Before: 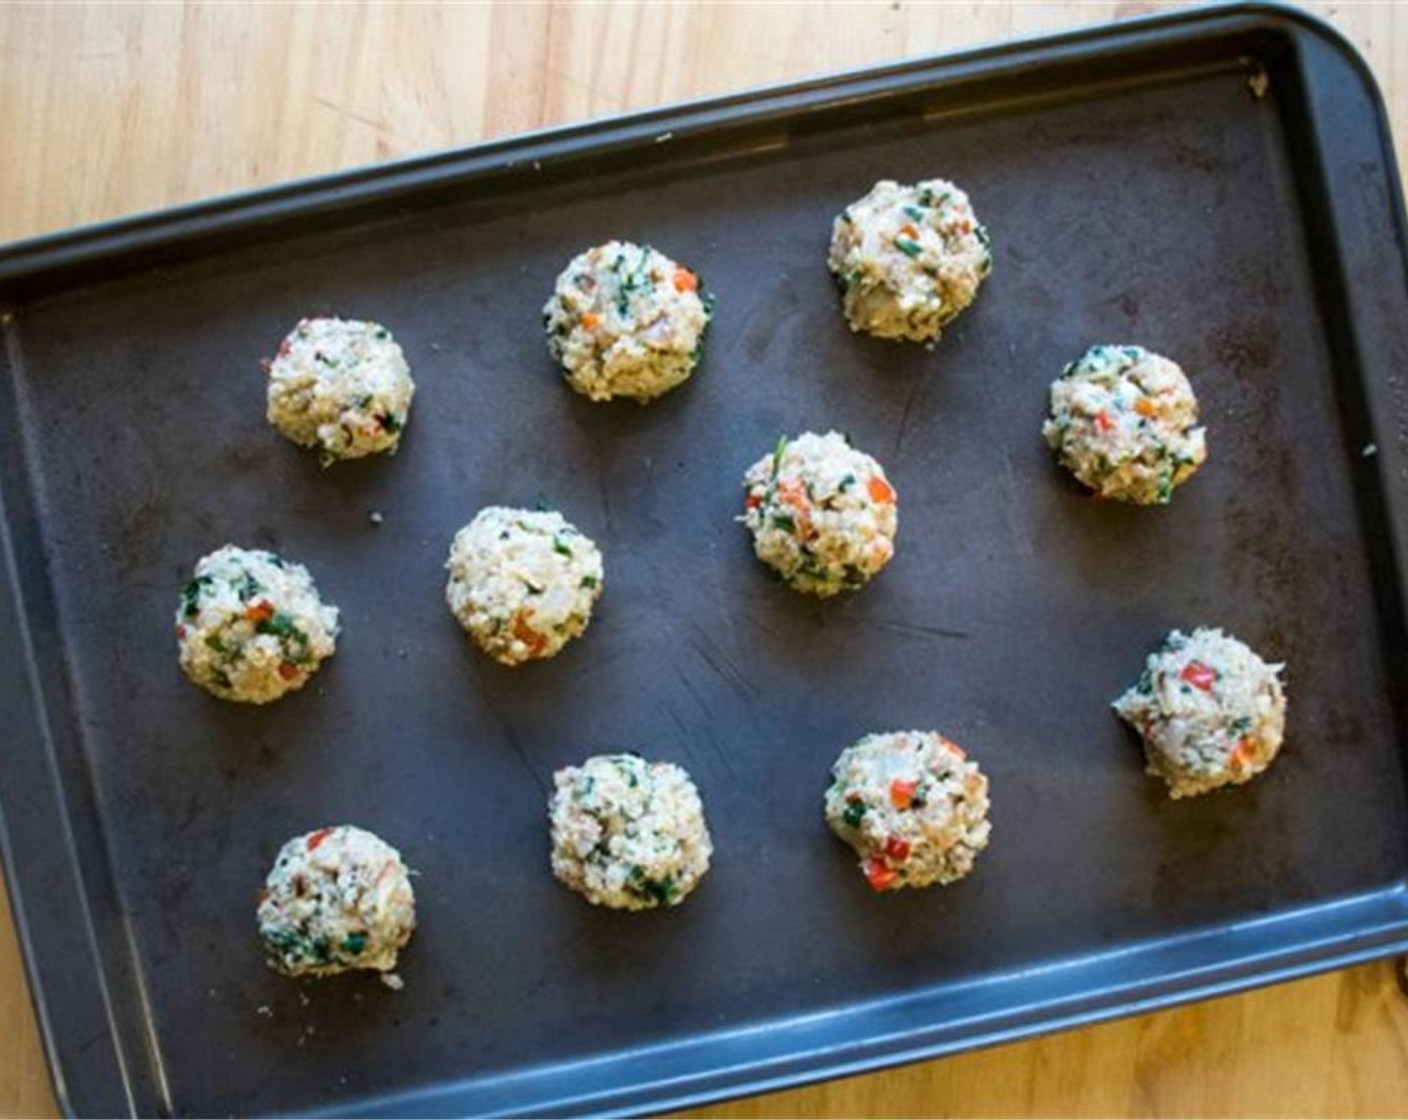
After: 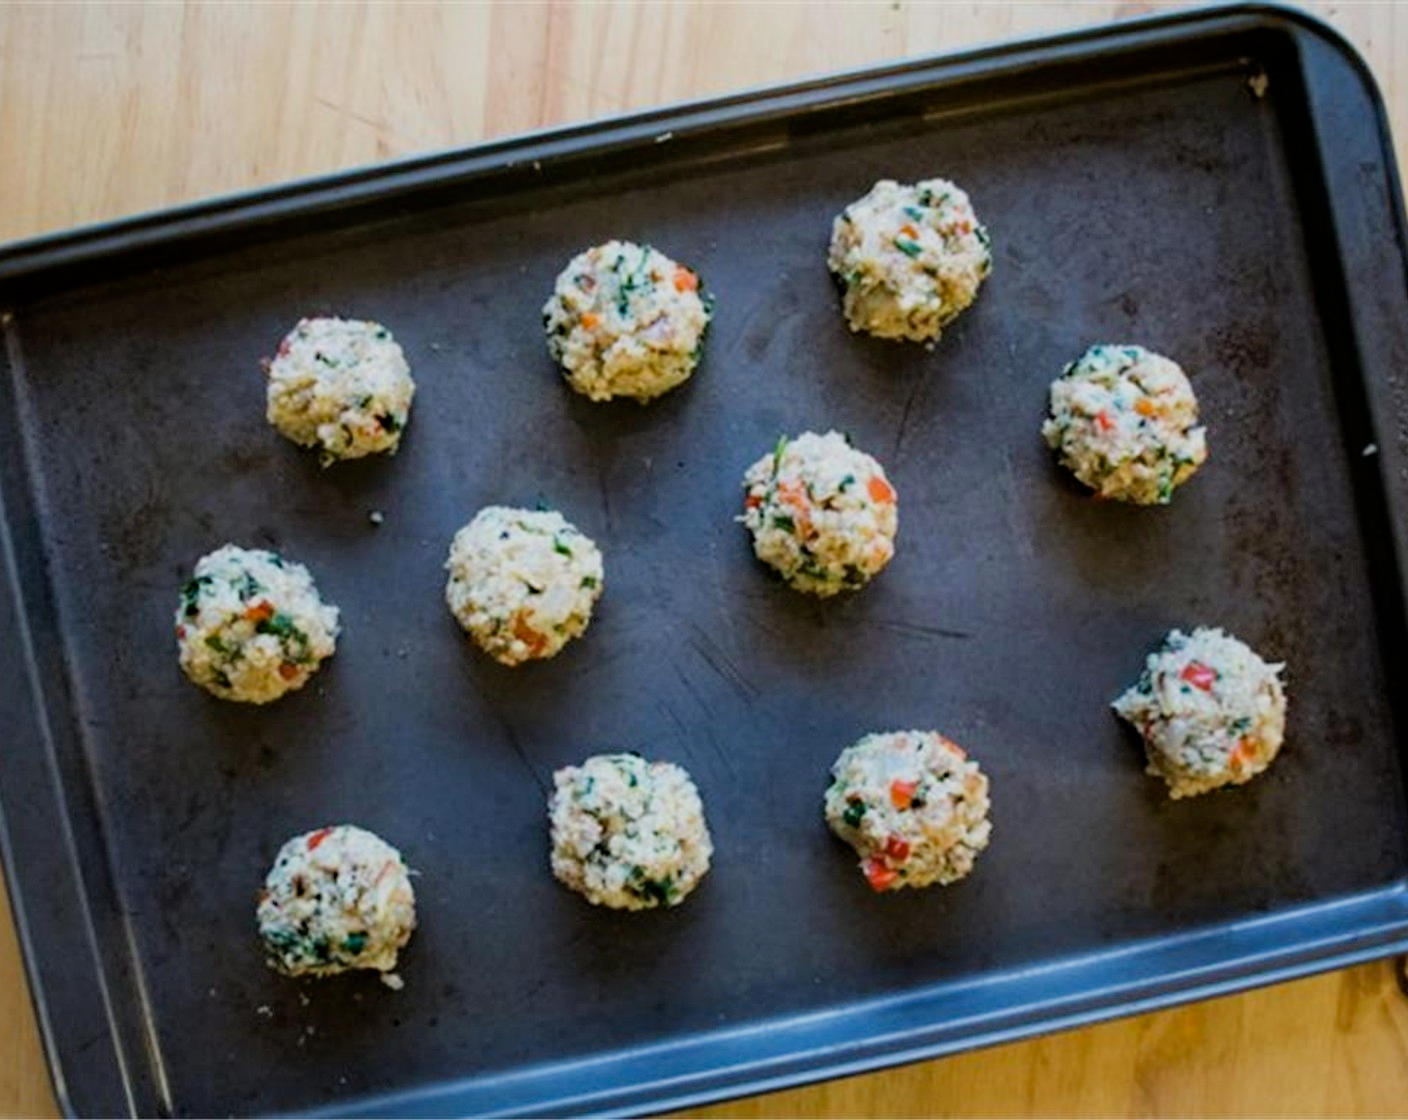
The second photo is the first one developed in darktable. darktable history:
filmic rgb: black relative exposure -8.03 EV, white relative exposure 4.03 EV, hardness 4.13
haze removal: compatibility mode true, adaptive false
